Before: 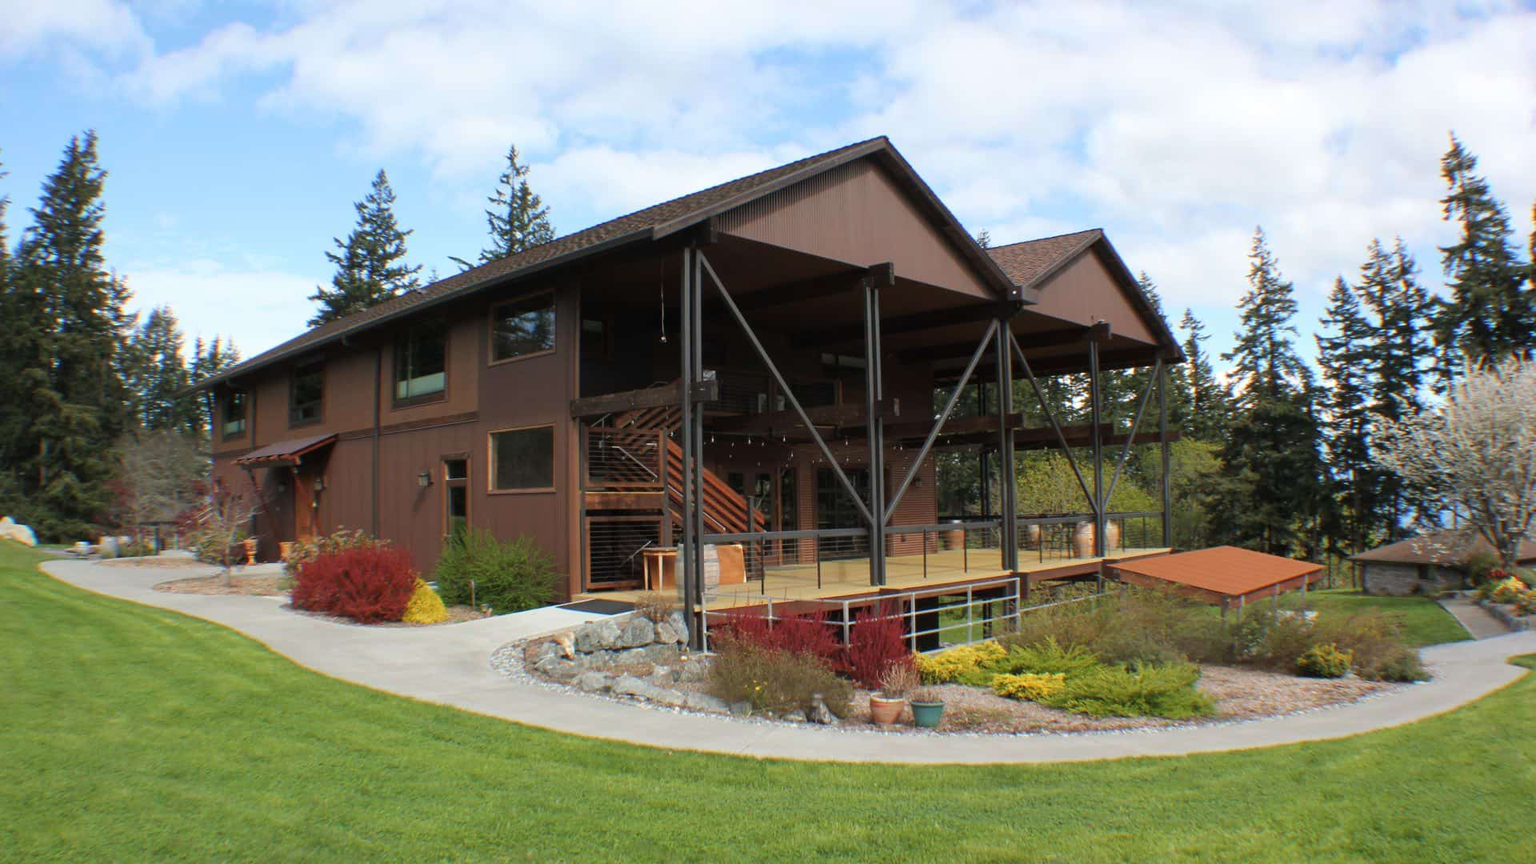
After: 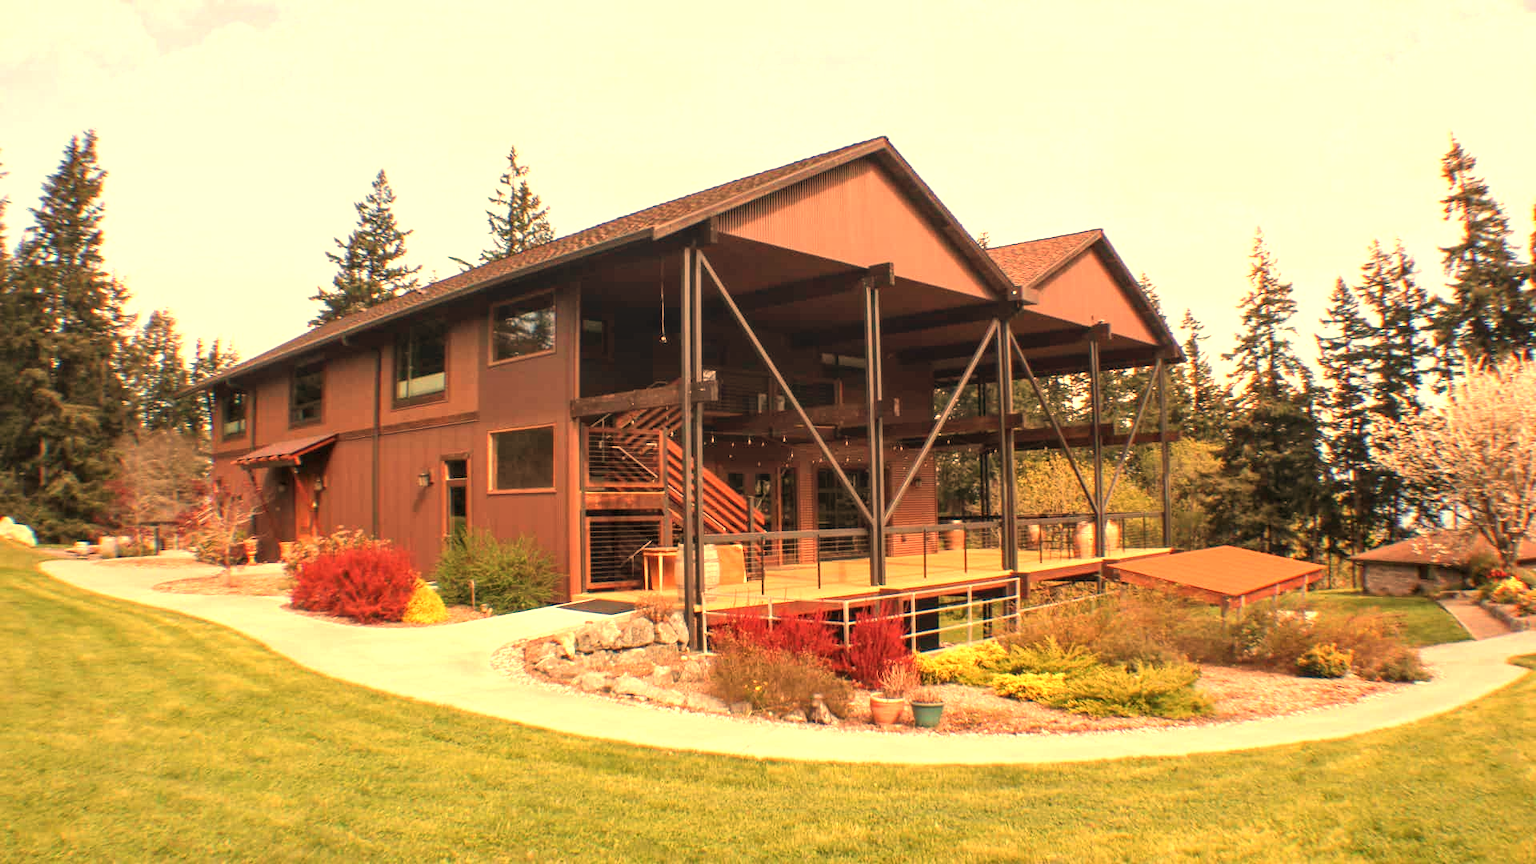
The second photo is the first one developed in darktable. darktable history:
white balance: red 1.467, blue 0.684
exposure: black level correction 0, exposure 0.7 EV, compensate exposure bias true, compensate highlight preservation false
local contrast: on, module defaults
